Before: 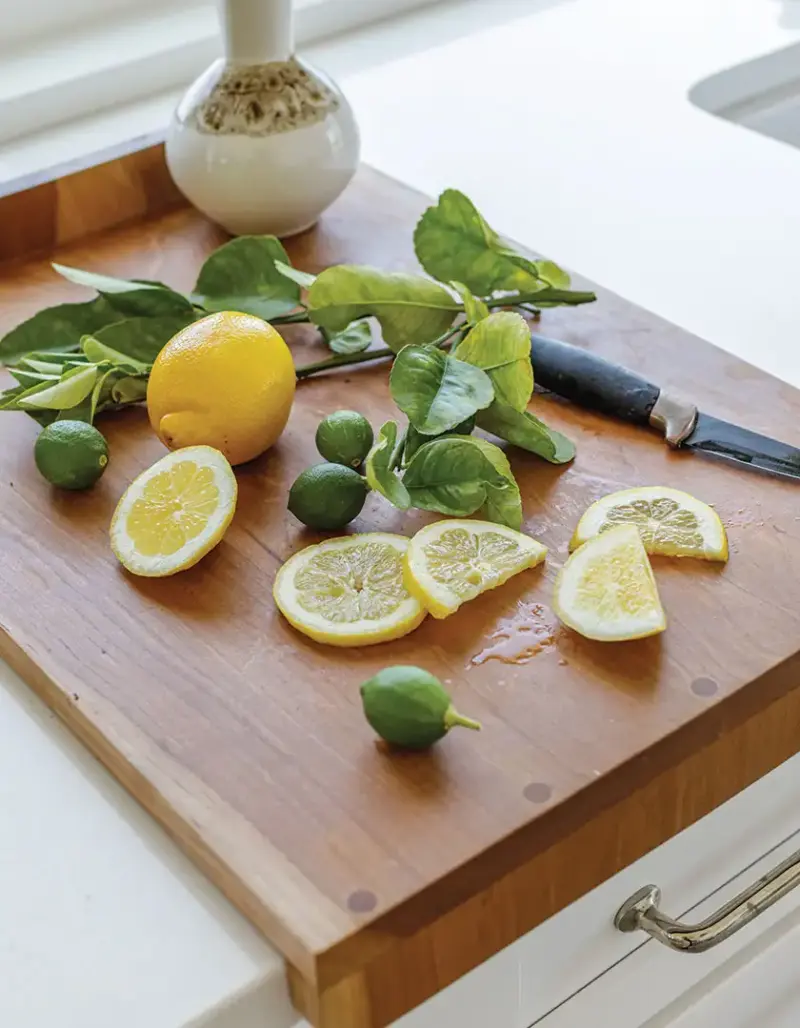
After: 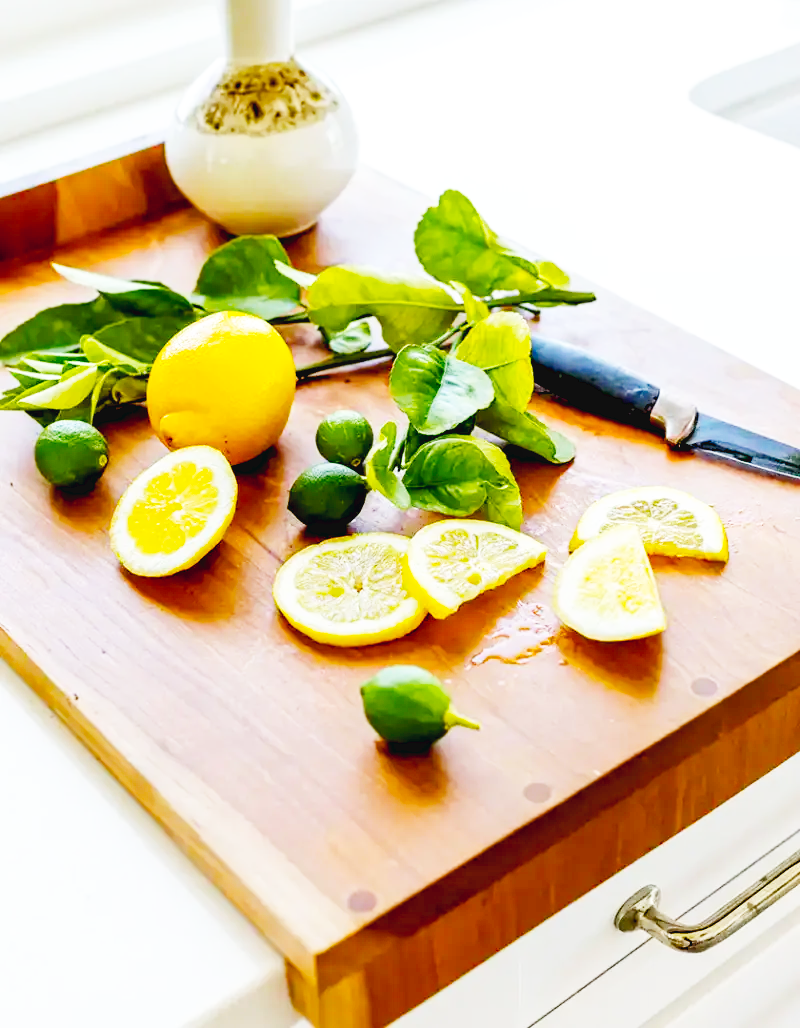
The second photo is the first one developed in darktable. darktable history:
shadows and highlights: shadows 43.16, highlights 8.41
exposure: black level correction 0.017, exposure -0.006 EV, compensate highlight preservation false
base curve: curves: ch0 [(0, 0.003) (0.001, 0.002) (0.006, 0.004) (0.02, 0.022) (0.048, 0.086) (0.094, 0.234) (0.162, 0.431) (0.258, 0.629) (0.385, 0.8) (0.548, 0.918) (0.751, 0.988) (1, 1)], preserve colors none
color balance rgb: perceptual saturation grading › global saturation 38.918%
